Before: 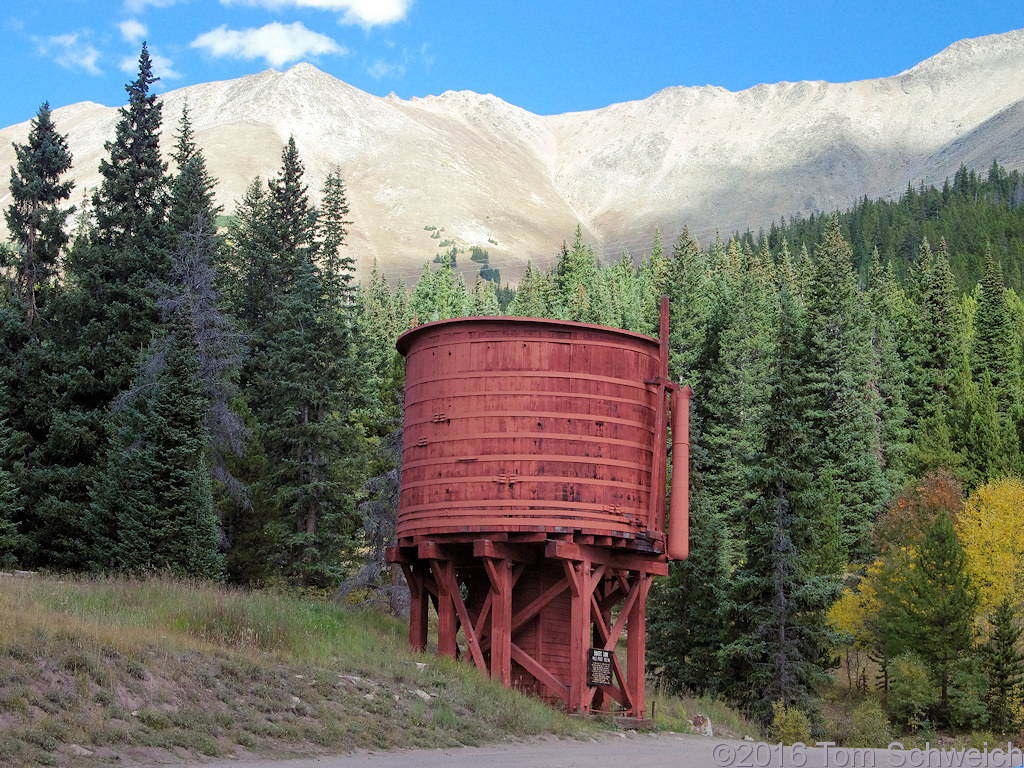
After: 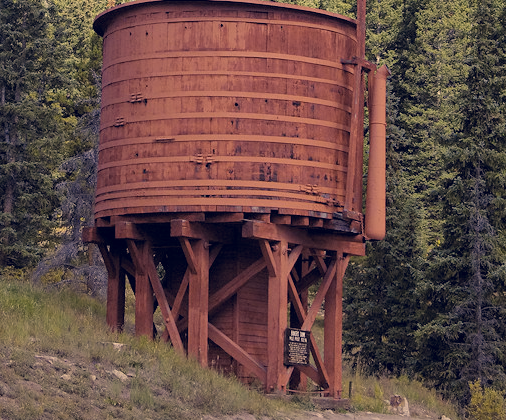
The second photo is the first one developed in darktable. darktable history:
crop: left 29.672%, top 41.786%, right 20.851%, bottom 3.487%
color contrast: green-magenta contrast 0.85, blue-yellow contrast 1.25, unbound 0
color correction: highlights a* 19.59, highlights b* 27.49, shadows a* 3.46, shadows b* -17.28, saturation 0.73
